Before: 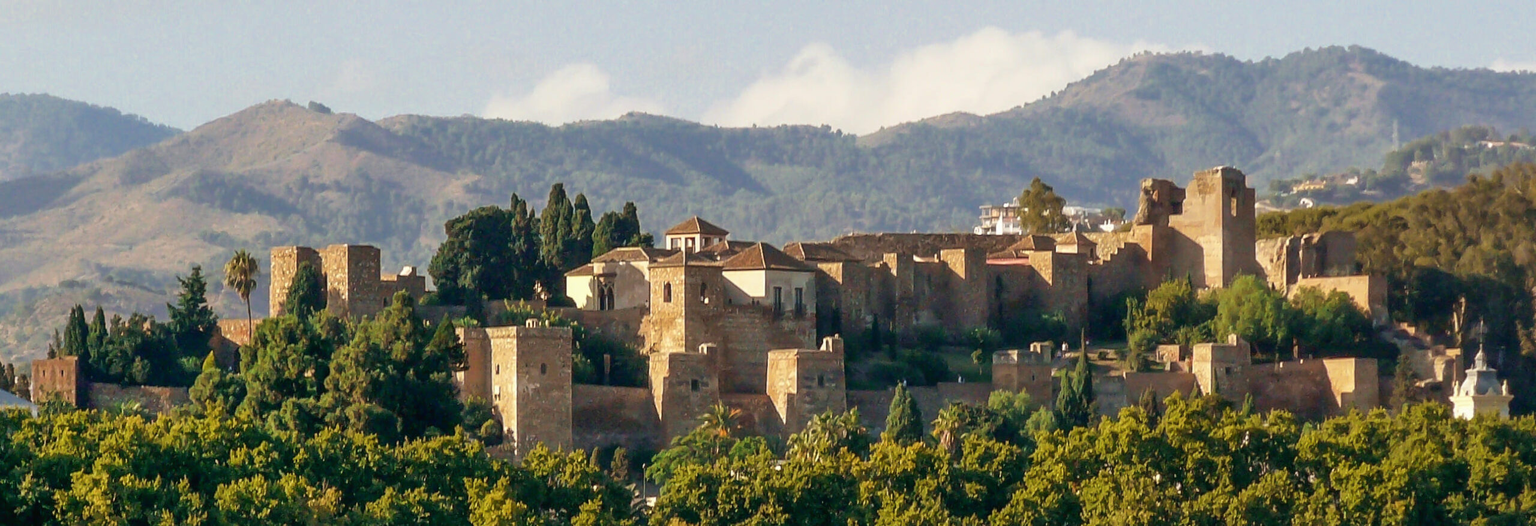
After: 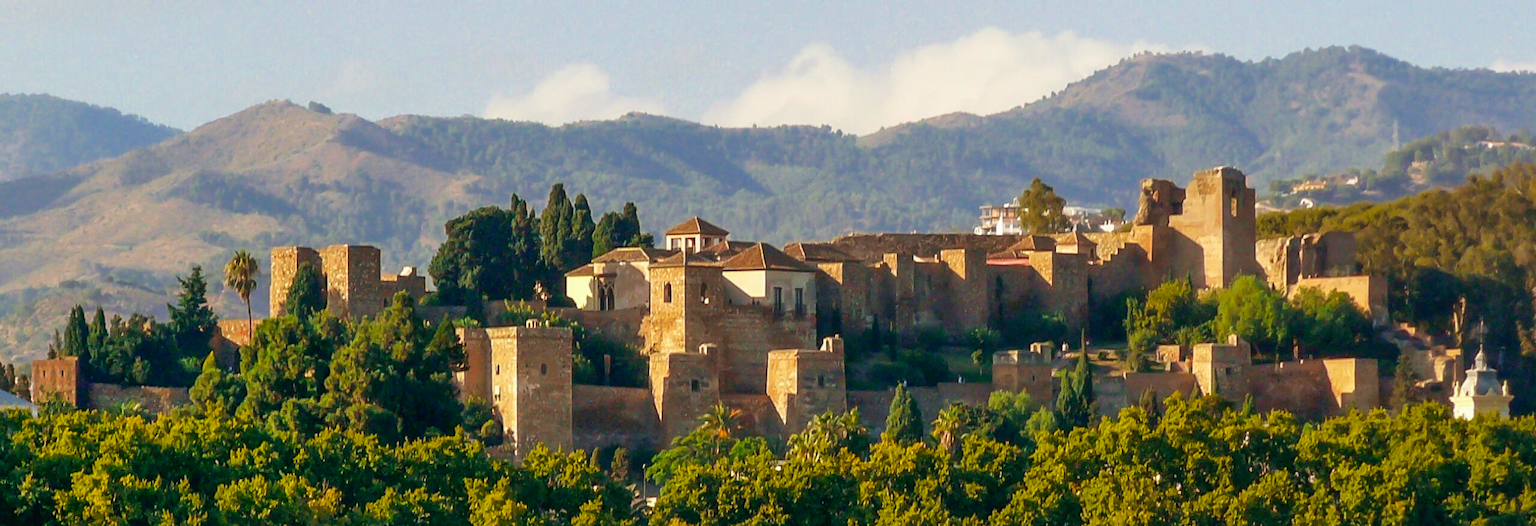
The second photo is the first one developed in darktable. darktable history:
color correction: highlights b* 0.003, saturation 1.34
